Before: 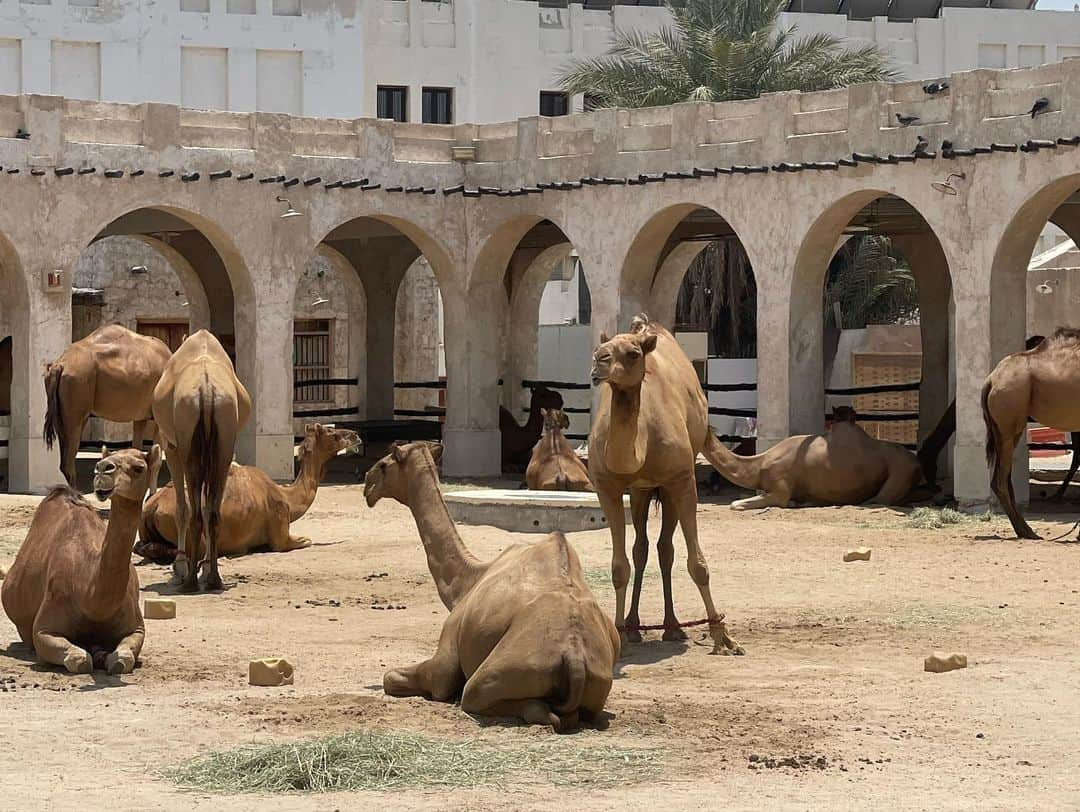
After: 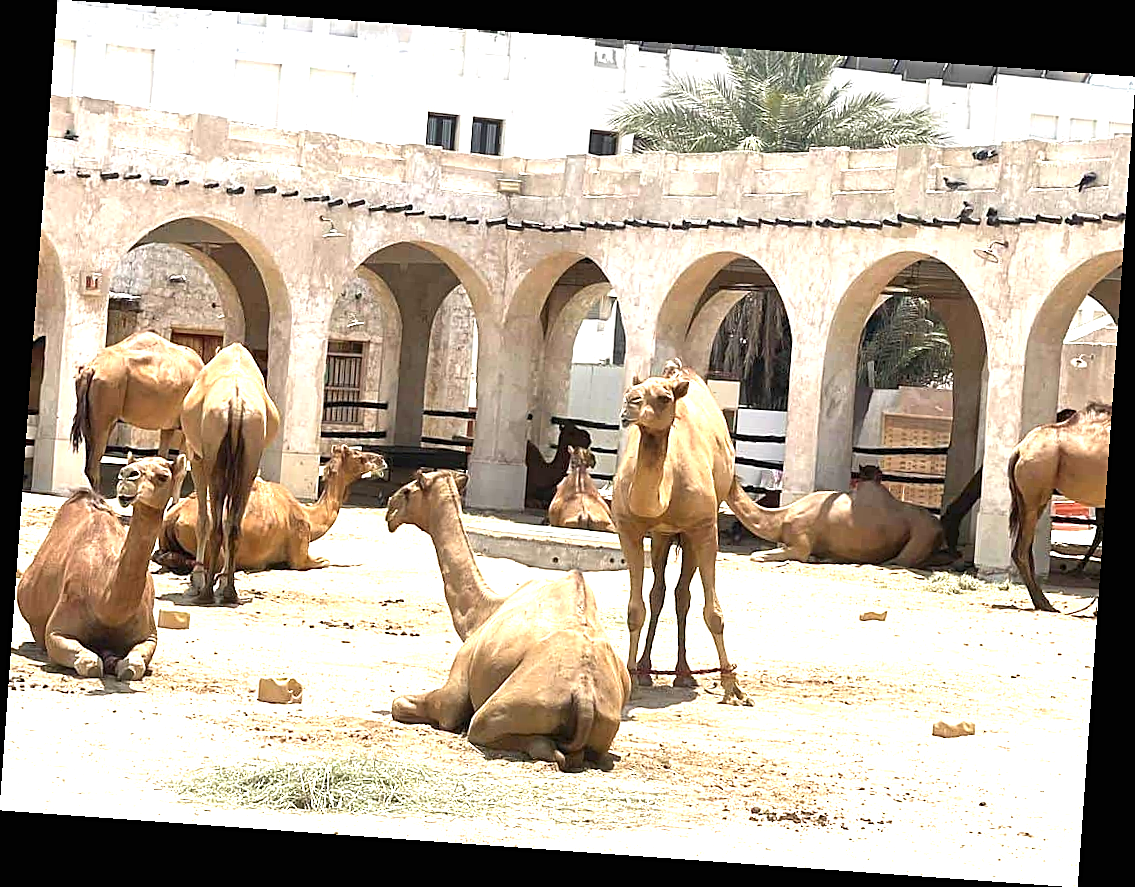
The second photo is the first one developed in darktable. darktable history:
sharpen: on, module defaults
rotate and perspective: rotation 4.1°, automatic cropping off
exposure: black level correction 0, exposure 1.625 EV, compensate exposure bias true, compensate highlight preservation false
